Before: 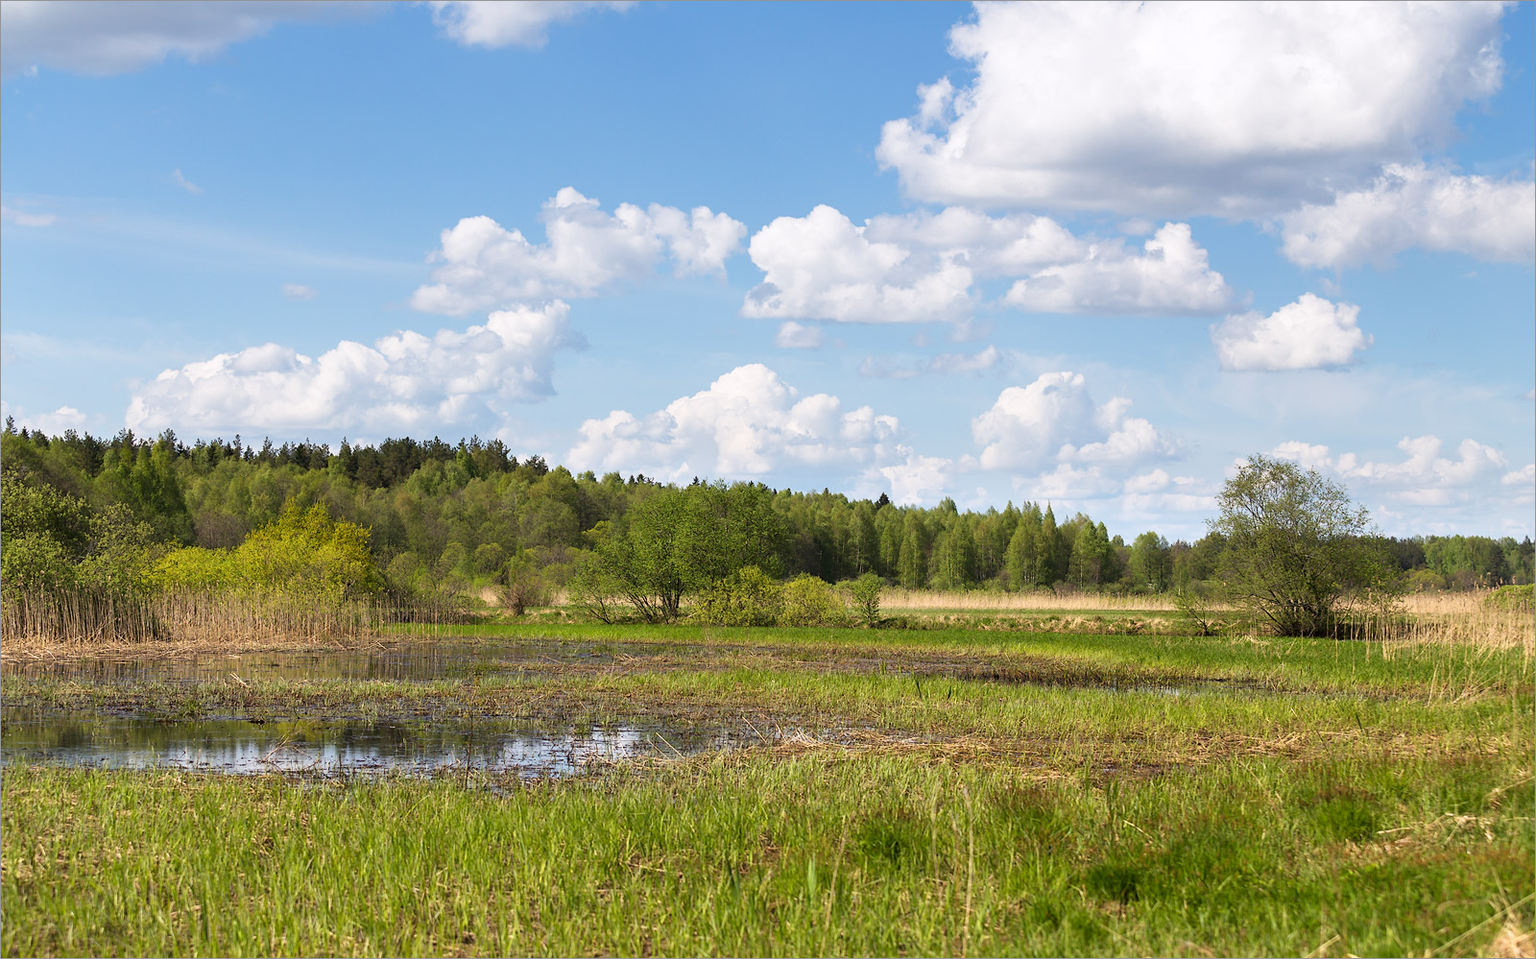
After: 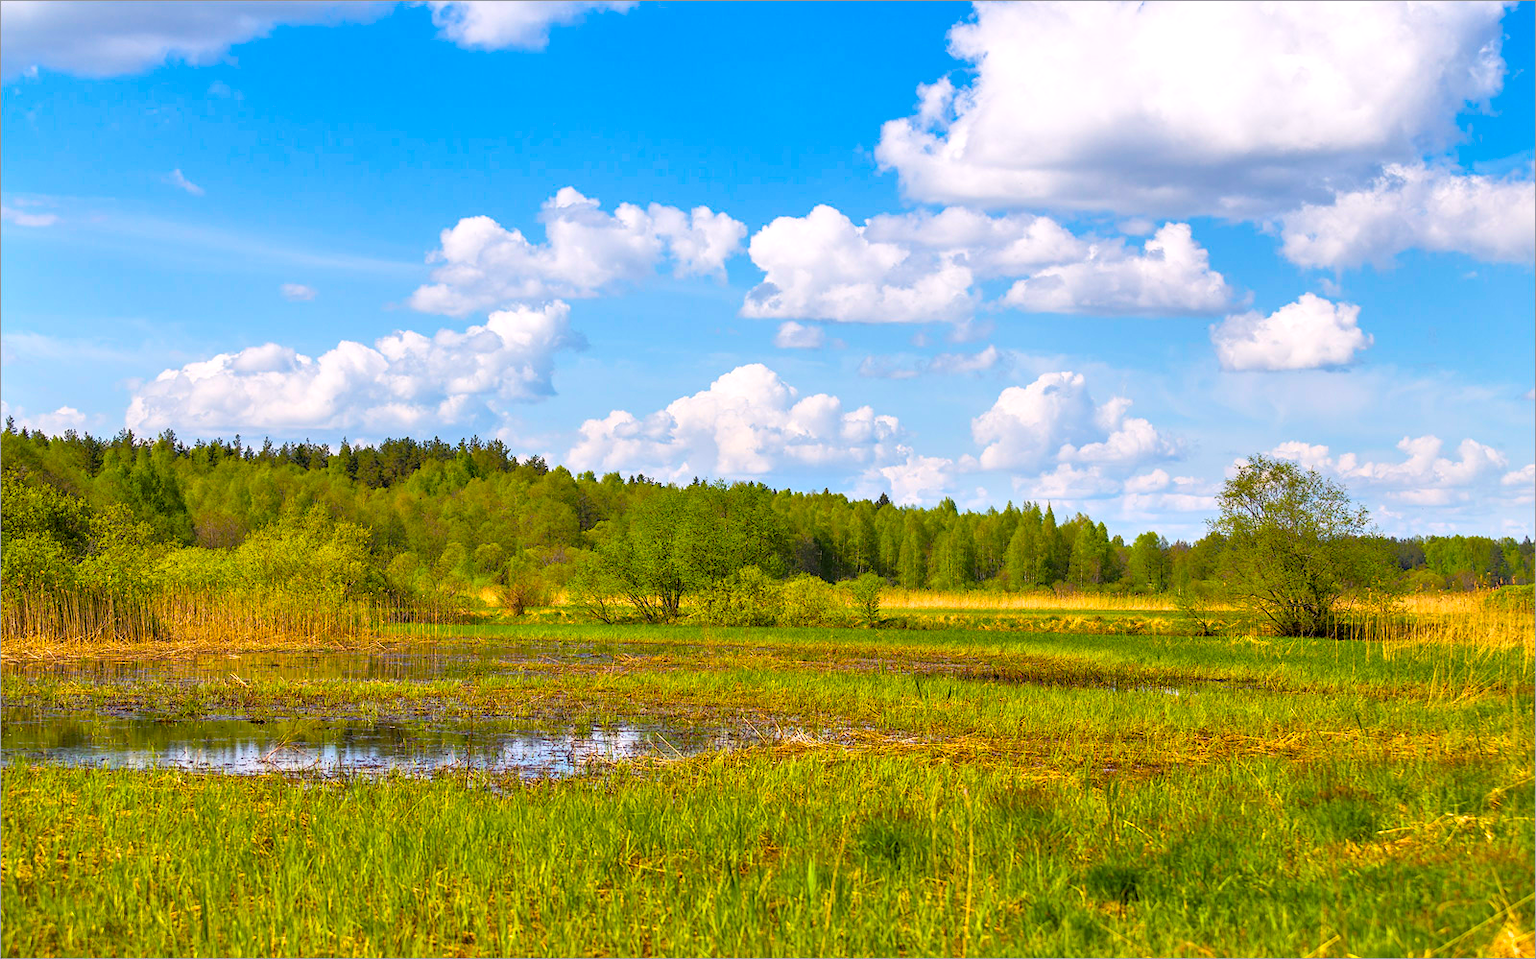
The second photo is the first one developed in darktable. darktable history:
local contrast: on, module defaults
color balance rgb: shadows lift › luminance -19.66%, highlights gain › chroma 0.264%, highlights gain › hue 331.79°, perceptual saturation grading › global saturation 65.142%, perceptual saturation grading › highlights 49.312%, perceptual saturation grading › shadows 29.414%
tone equalizer: -7 EV 0.146 EV, -6 EV 0.597 EV, -5 EV 1.12 EV, -4 EV 1.3 EV, -3 EV 1.18 EV, -2 EV 0.6 EV, -1 EV 0.157 EV
